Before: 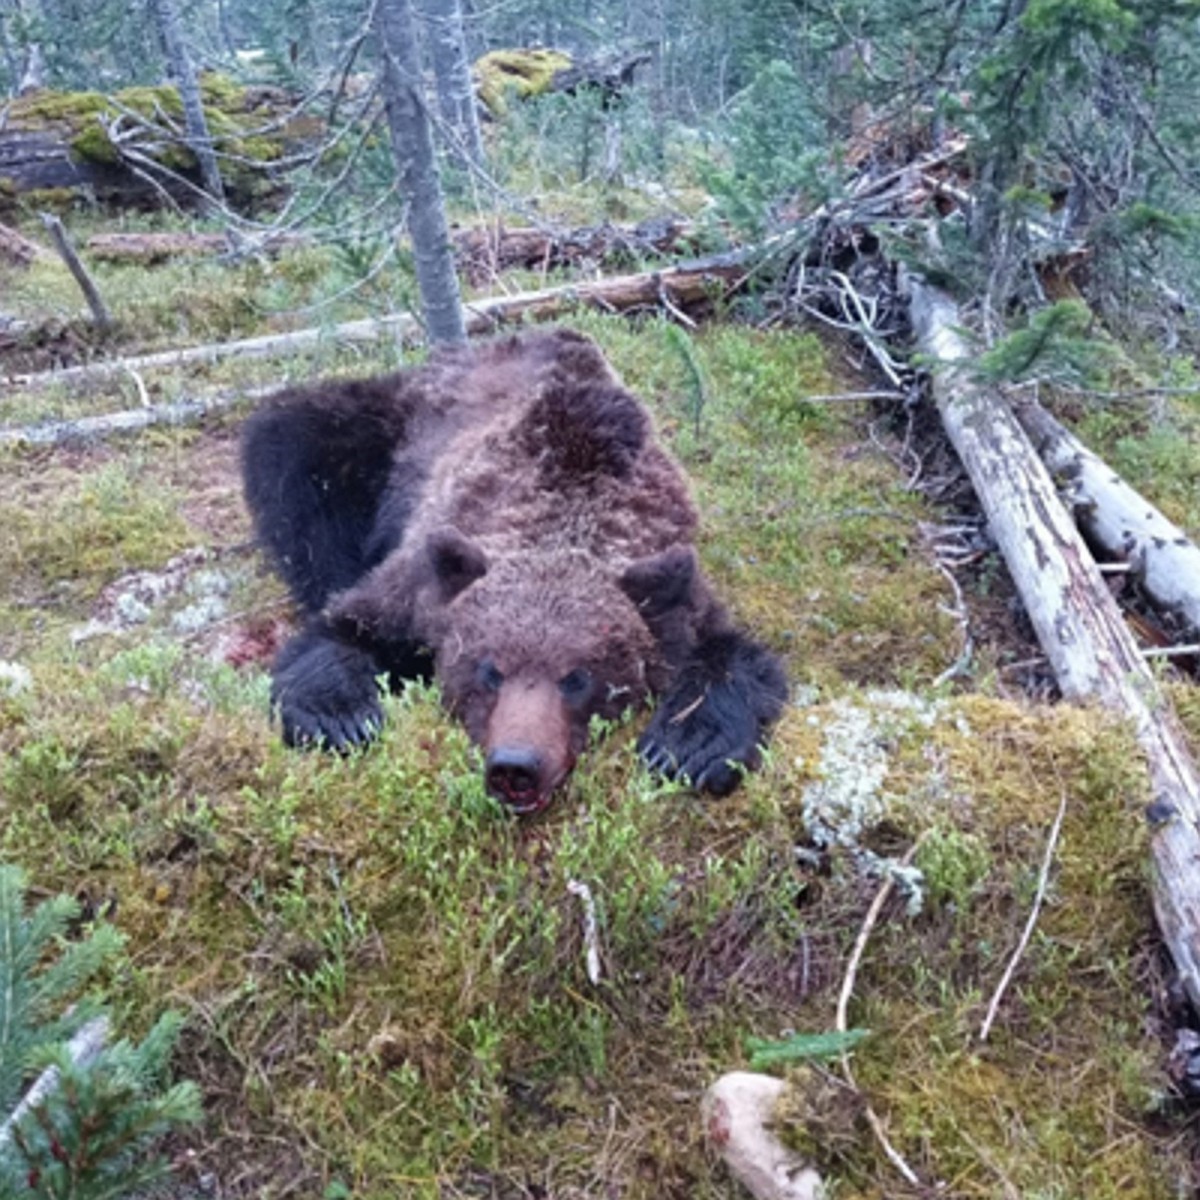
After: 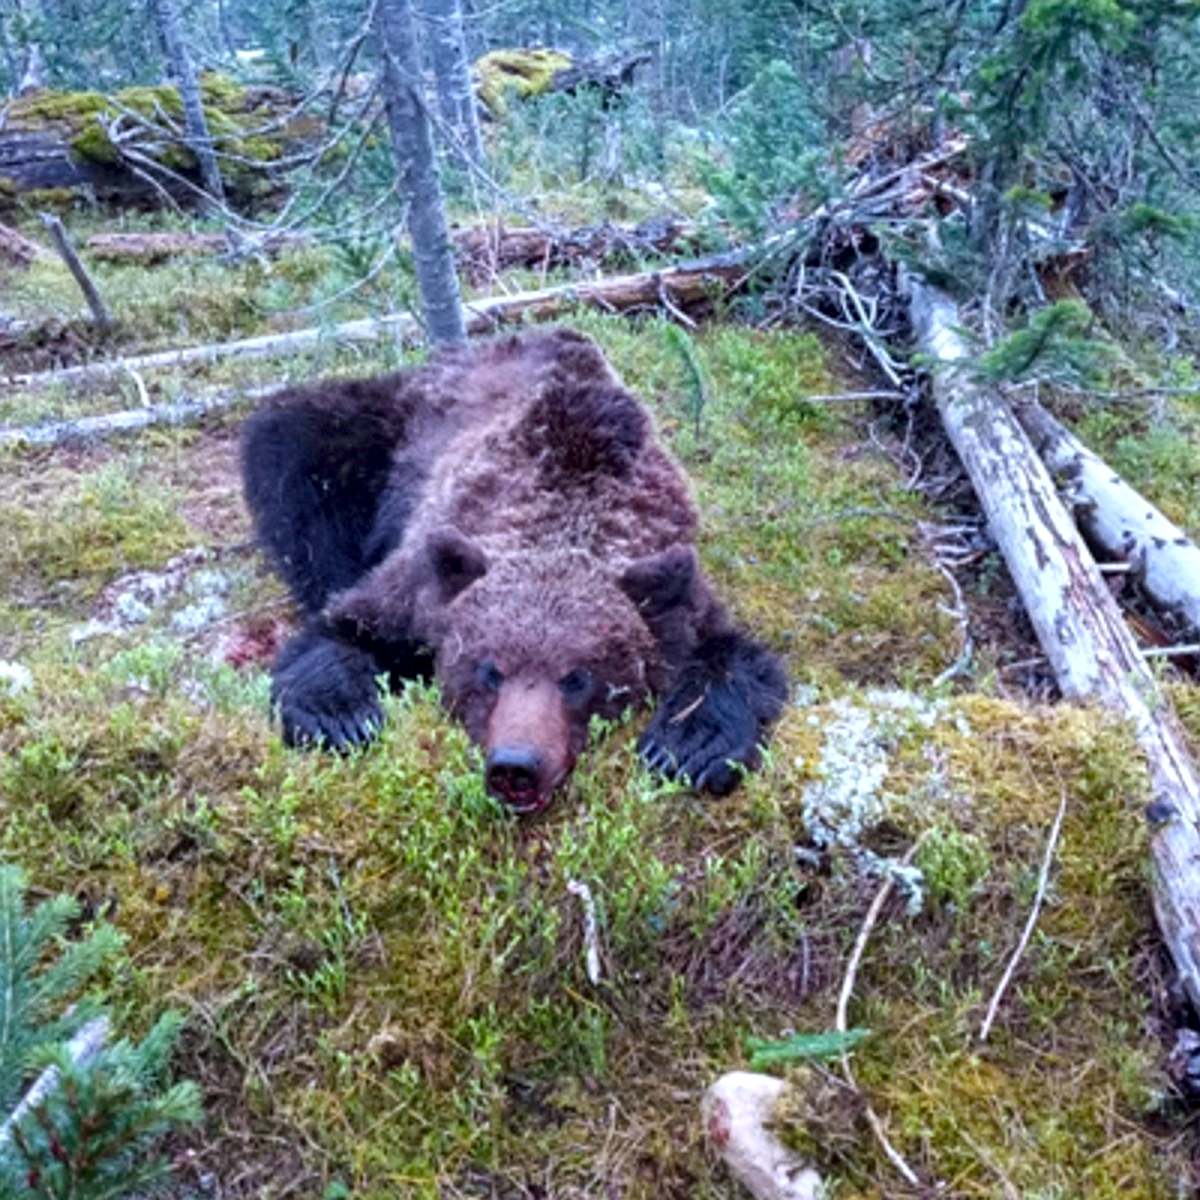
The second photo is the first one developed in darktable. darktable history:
white balance: red 0.967, blue 1.049
color balance rgb: linear chroma grading › global chroma 15%, perceptual saturation grading › global saturation 30%
local contrast: highlights 83%, shadows 81%
contrast brightness saturation: saturation -0.1
